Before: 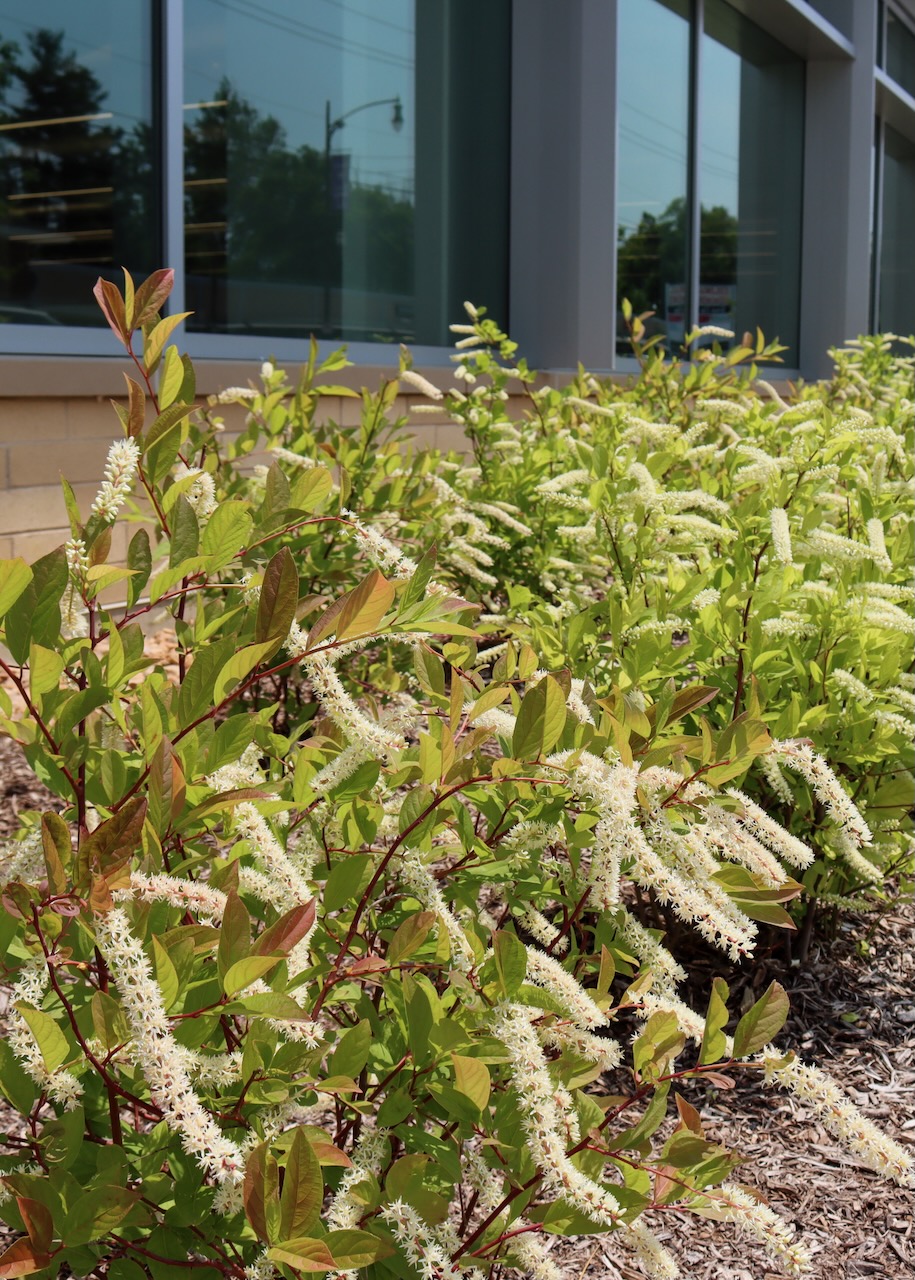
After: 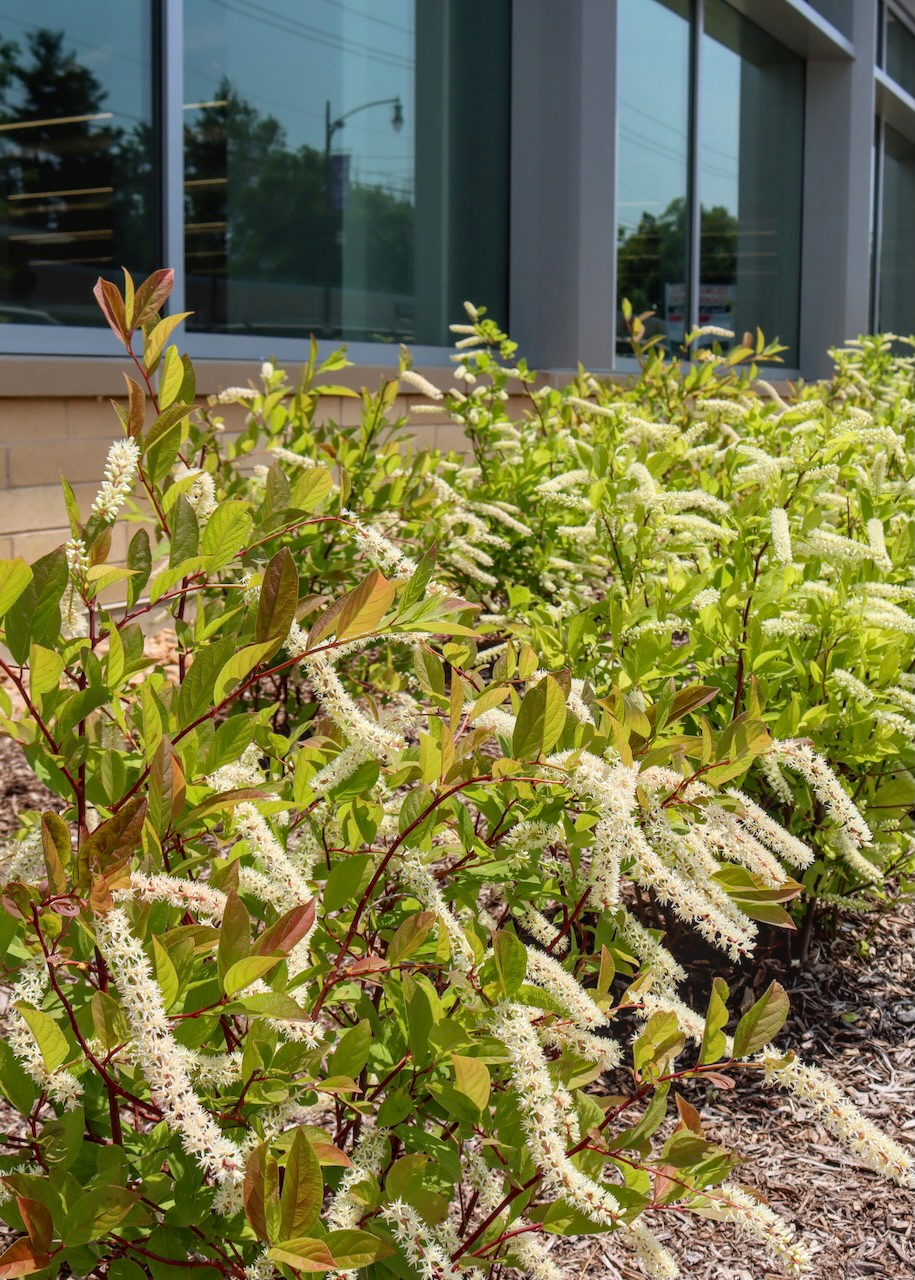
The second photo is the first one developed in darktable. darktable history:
contrast brightness saturation: contrast -0.11
exposure: exposure 0.207 EV, compensate highlight preservation false
local contrast: on, module defaults
